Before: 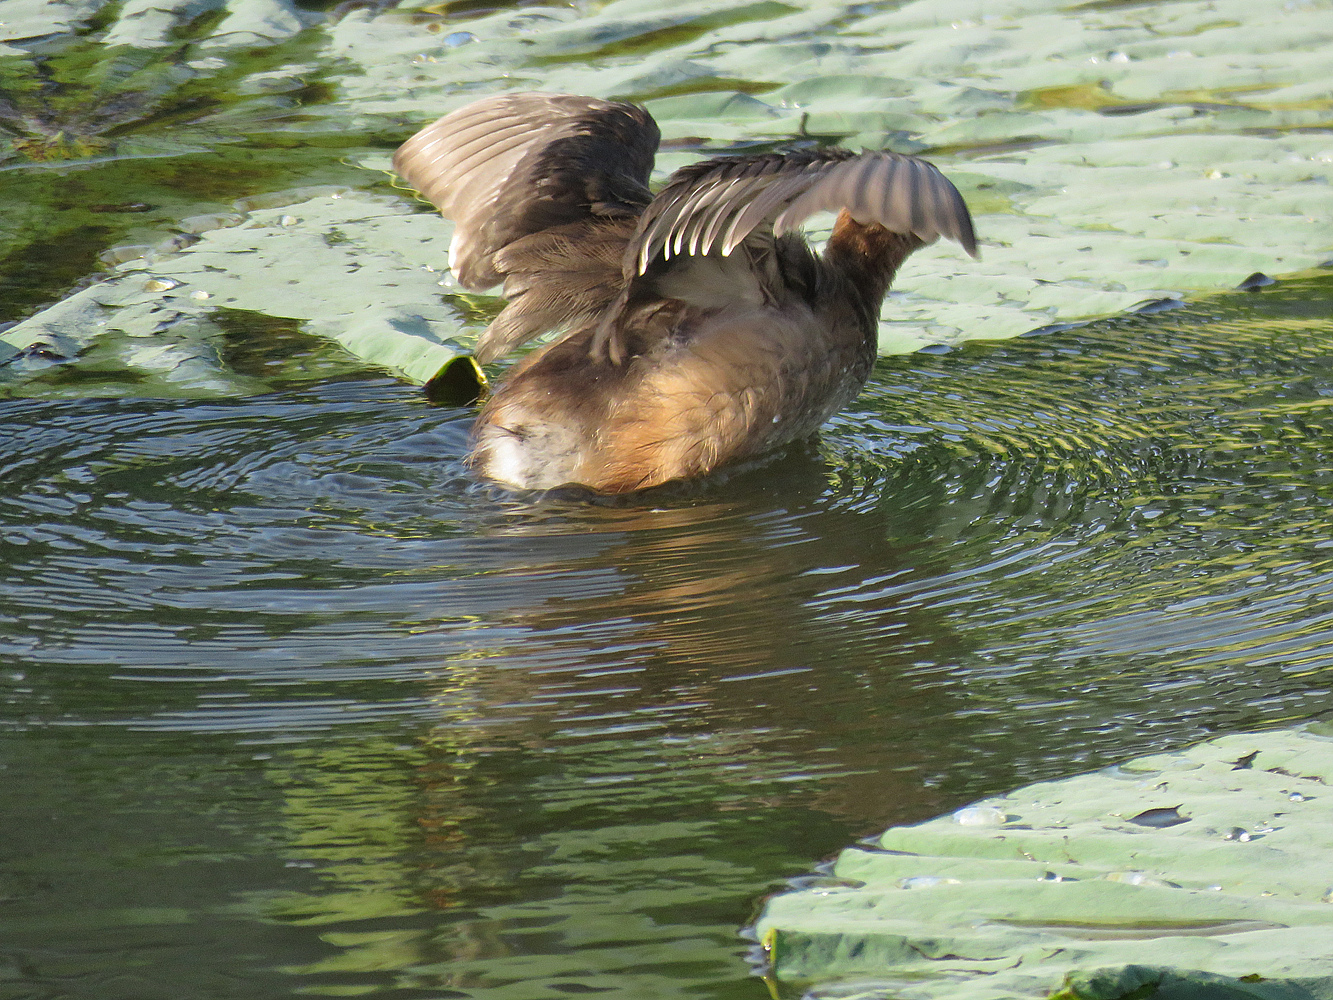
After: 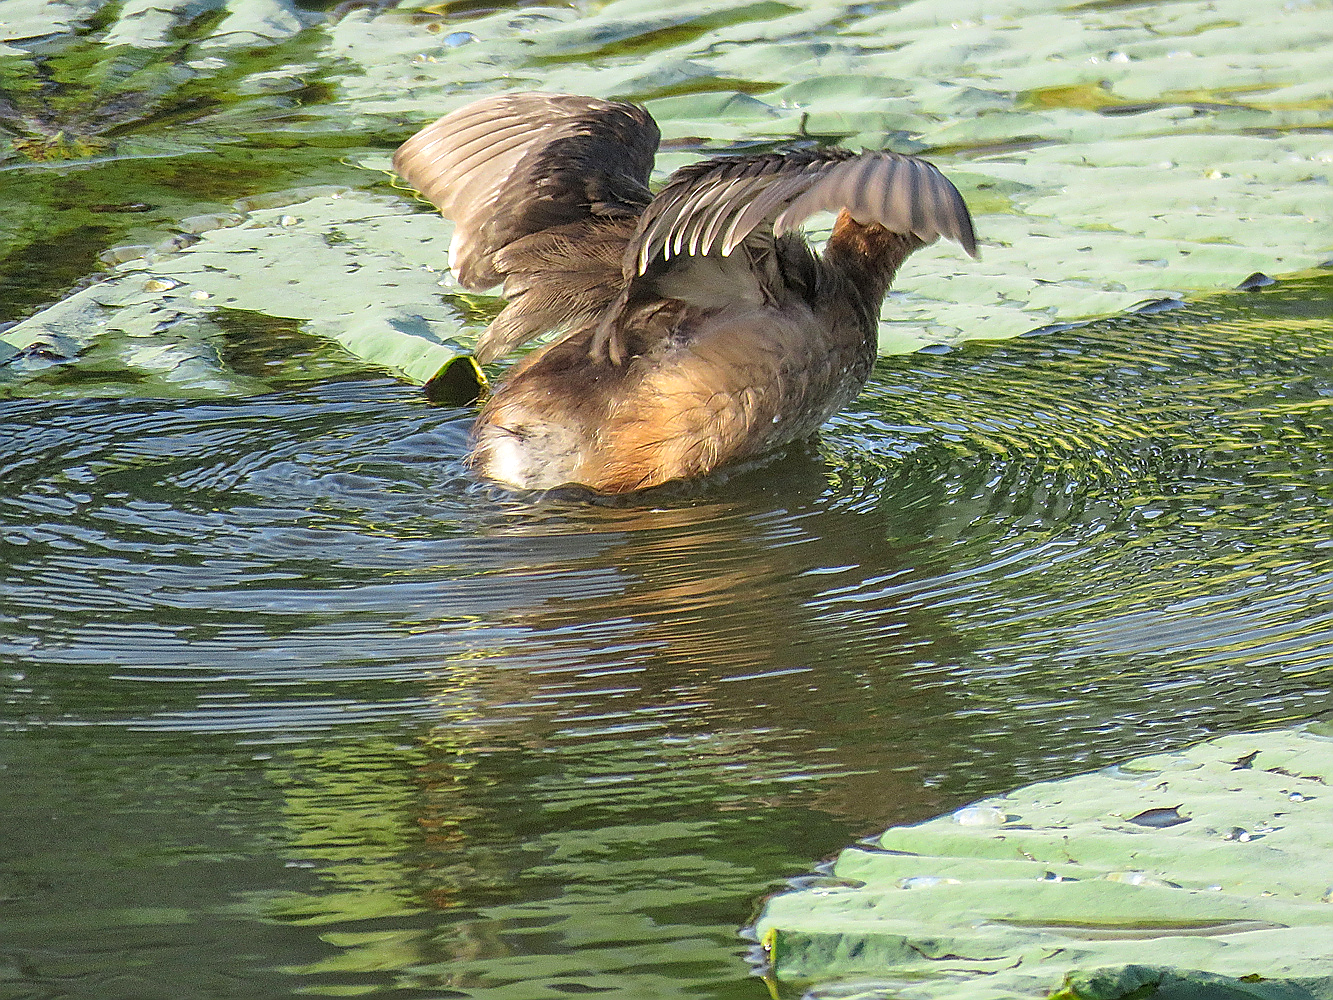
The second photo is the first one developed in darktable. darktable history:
contrast brightness saturation: contrast 0.074, brightness 0.083, saturation 0.184
local contrast: on, module defaults
sharpen: radius 1.404, amount 1.268, threshold 0.742
